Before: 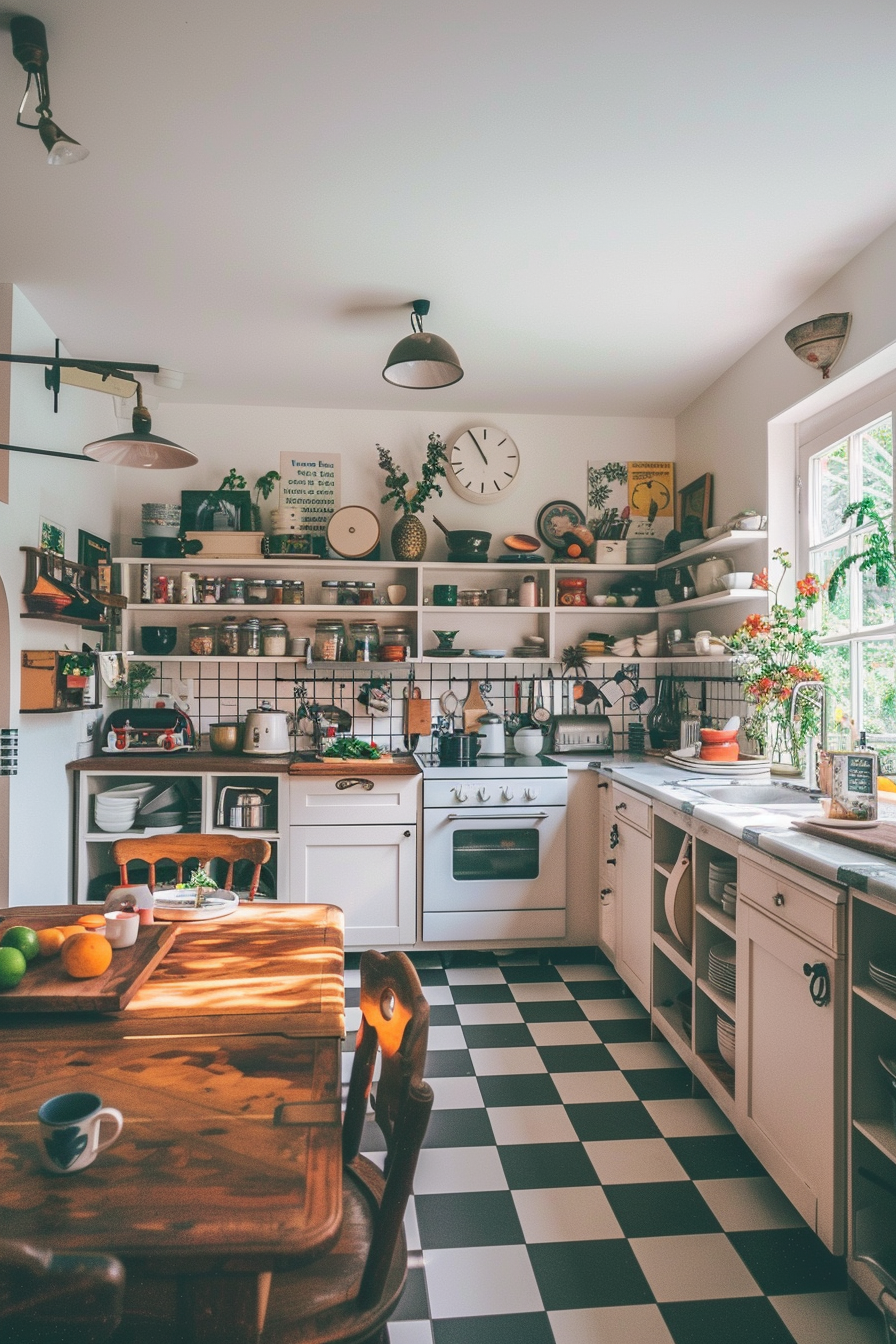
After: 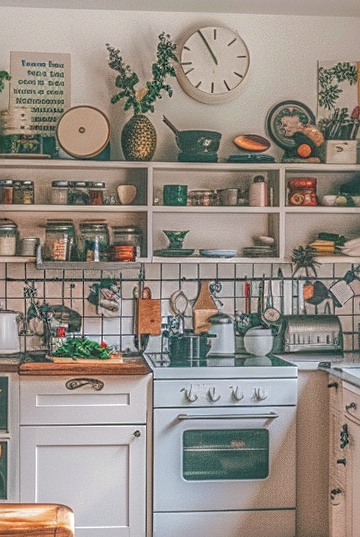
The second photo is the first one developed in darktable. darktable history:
crop: left 30.164%, top 29.813%, right 29.64%, bottom 30.187%
tone equalizer: mask exposure compensation -0.498 EV
local contrast: highlights 20%, shadows 29%, detail 200%, midtone range 0.2
sharpen: on, module defaults
